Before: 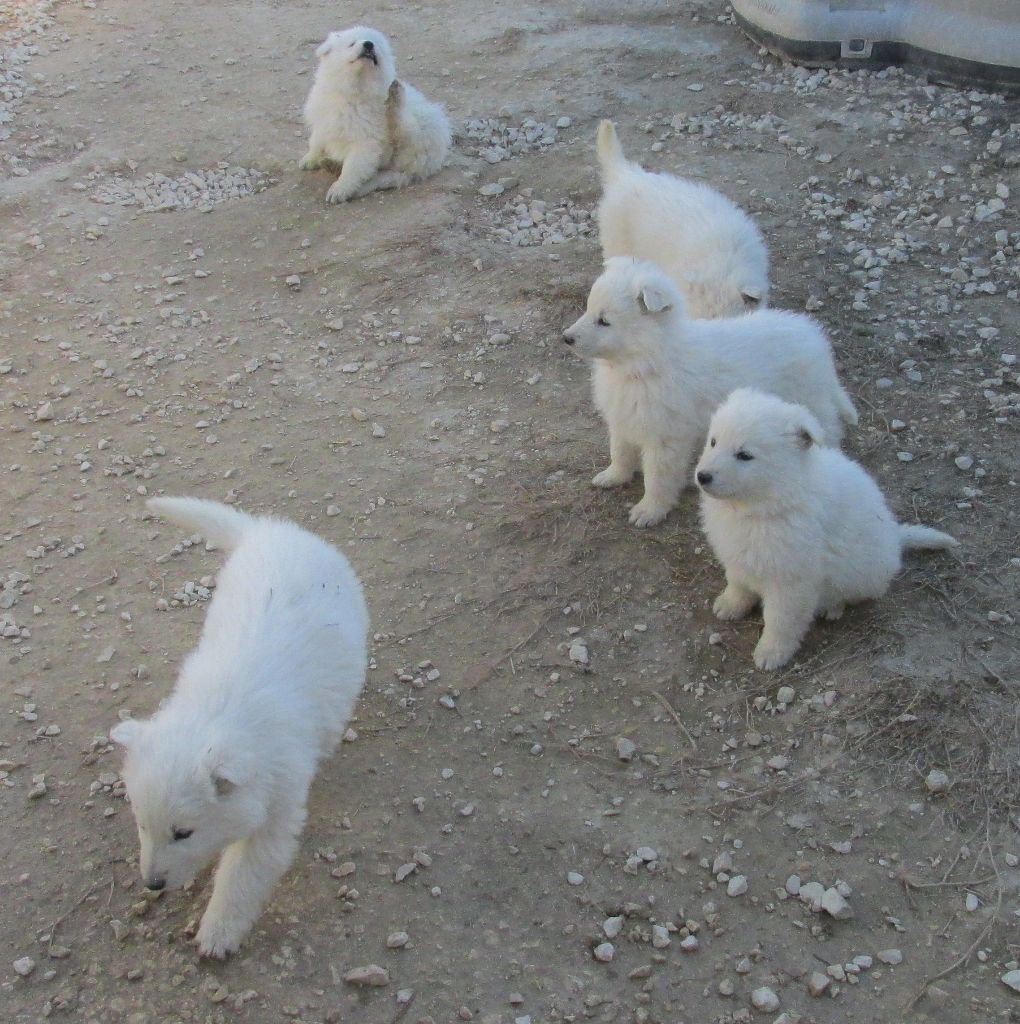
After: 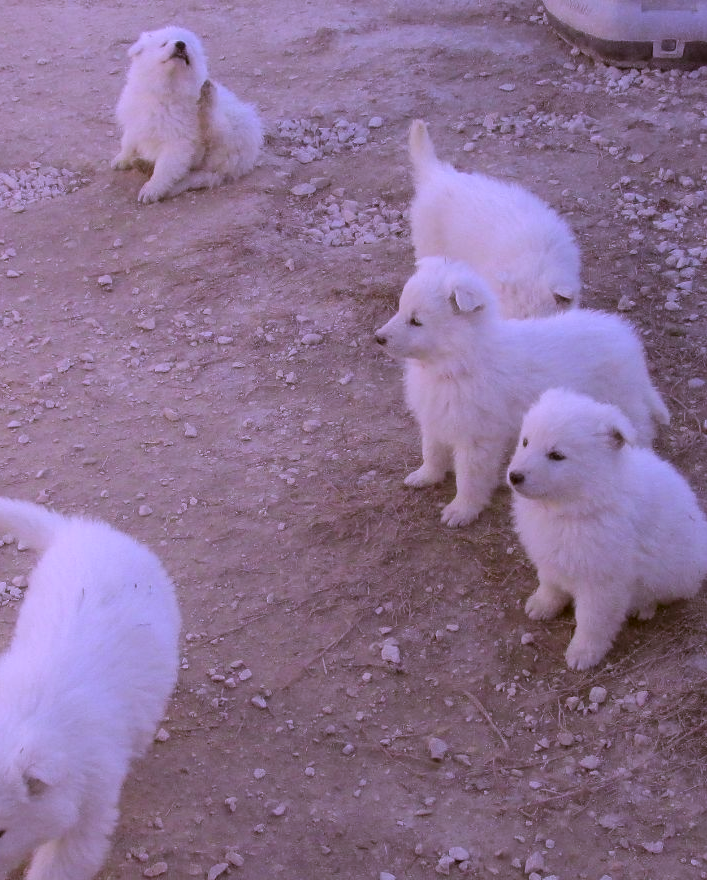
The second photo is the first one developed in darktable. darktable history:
exposure: black level correction 0.006, exposure -0.226 EV, compensate highlight preservation false
crop: left 18.479%, right 12.2%, bottom 13.971%
color correction: highlights a* -0.482, highlights b* 0.161, shadows a* 4.66, shadows b* 20.72
color calibration: output R [1.107, -0.012, -0.003, 0], output B [0, 0, 1.308, 0], illuminant custom, x 0.389, y 0.387, temperature 3838.64 K
contrast brightness saturation: saturation -0.05
